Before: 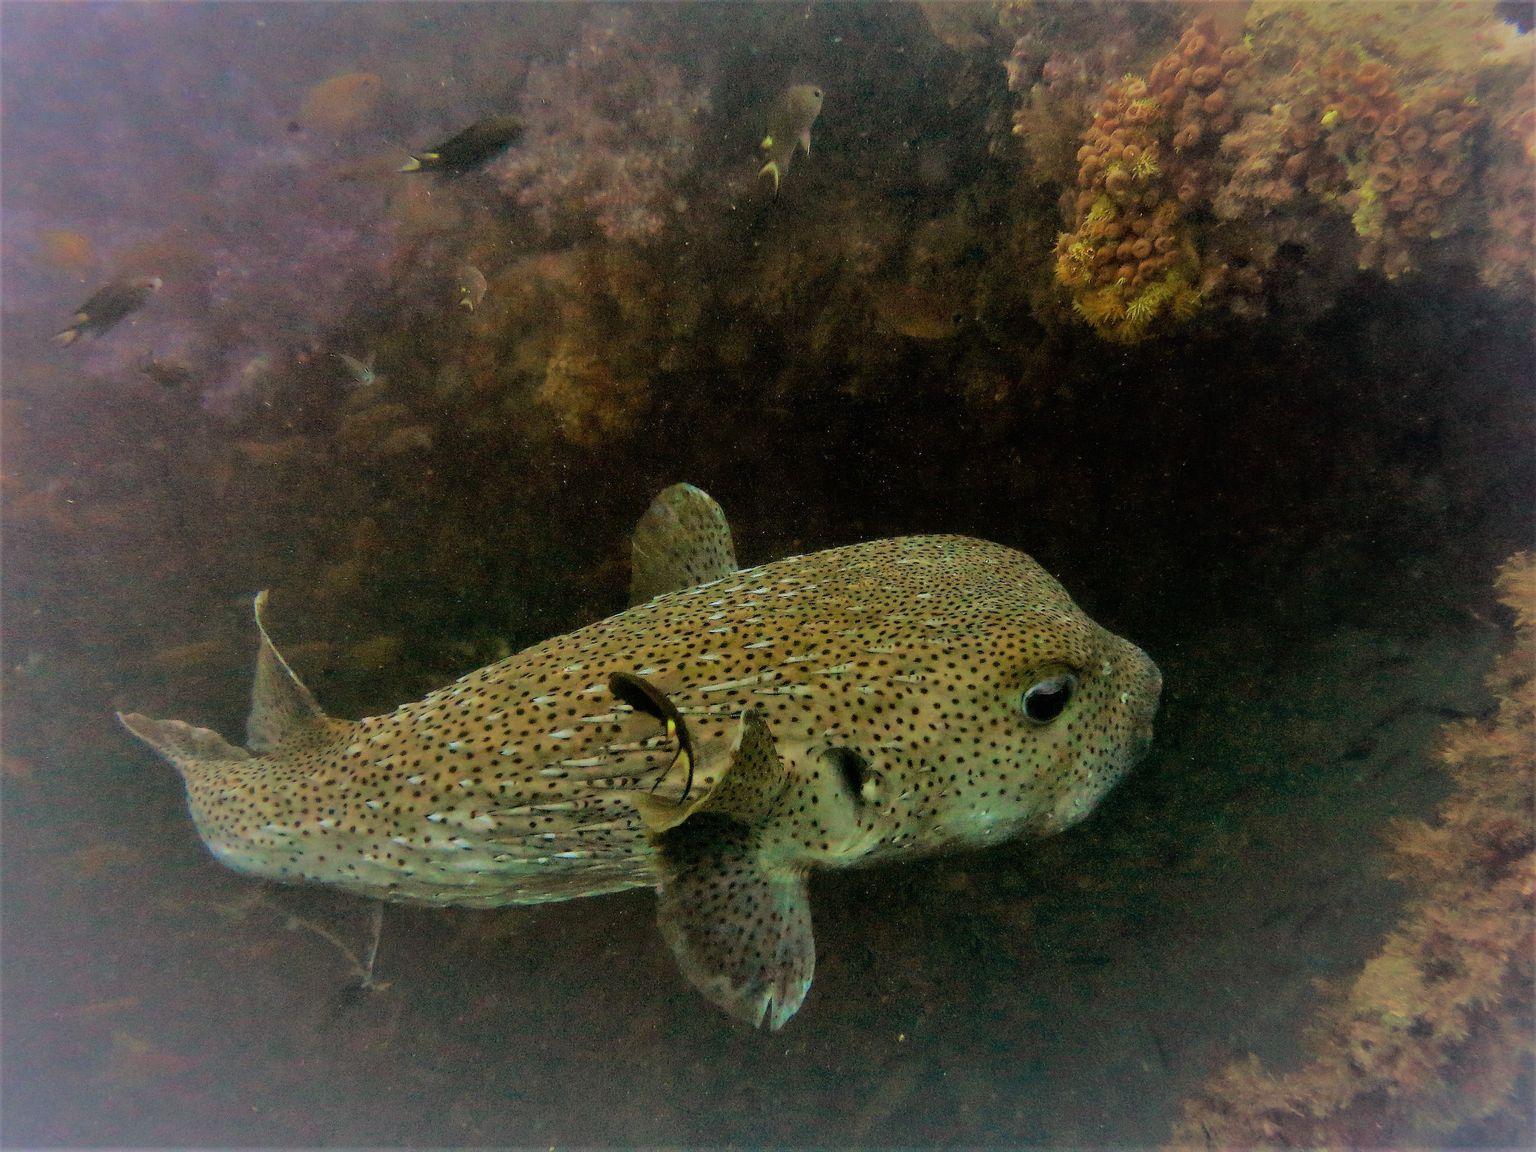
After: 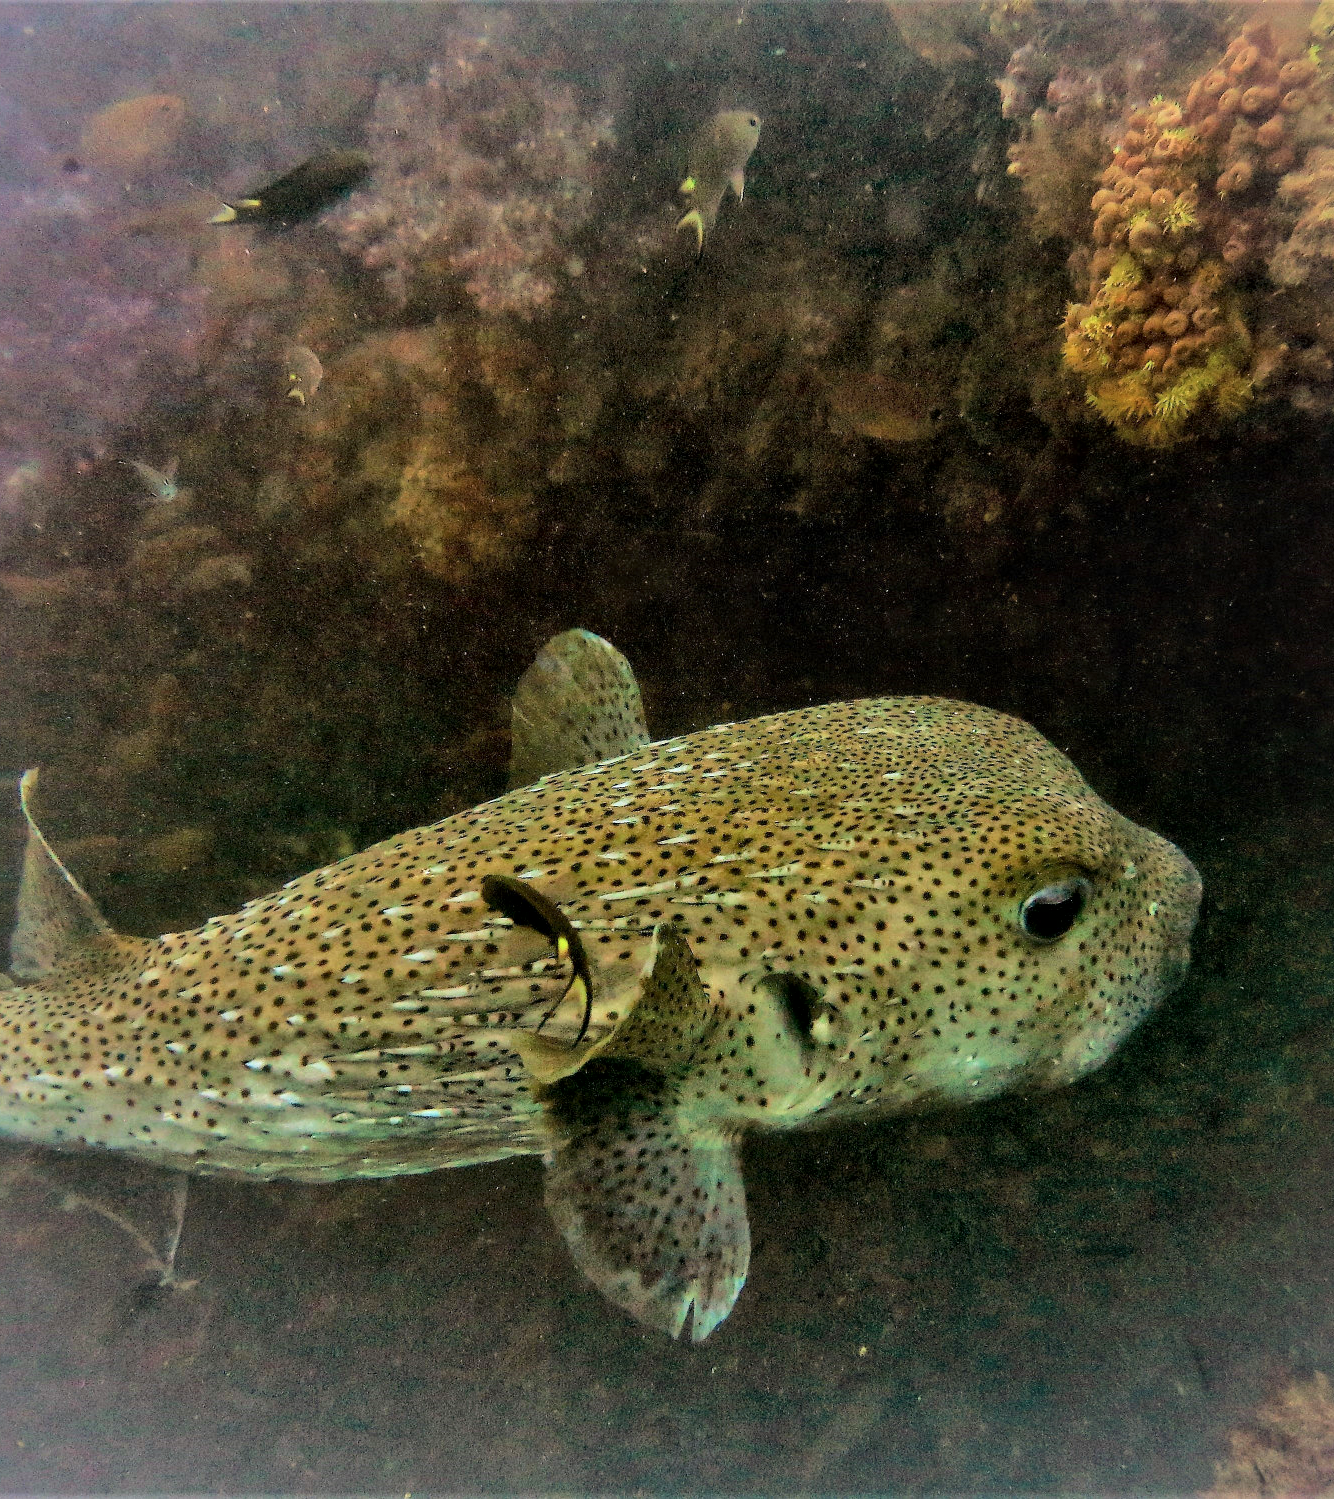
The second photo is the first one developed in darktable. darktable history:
tone equalizer: on, module defaults
exposure: black level correction 0, exposure 0.5 EV, compensate highlight preservation false
local contrast: mode bilateral grid, contrast 21, coarseness 50, detail 147%, midtone range 0.2
crop and rotate: left 15.559%, right 17.73%
